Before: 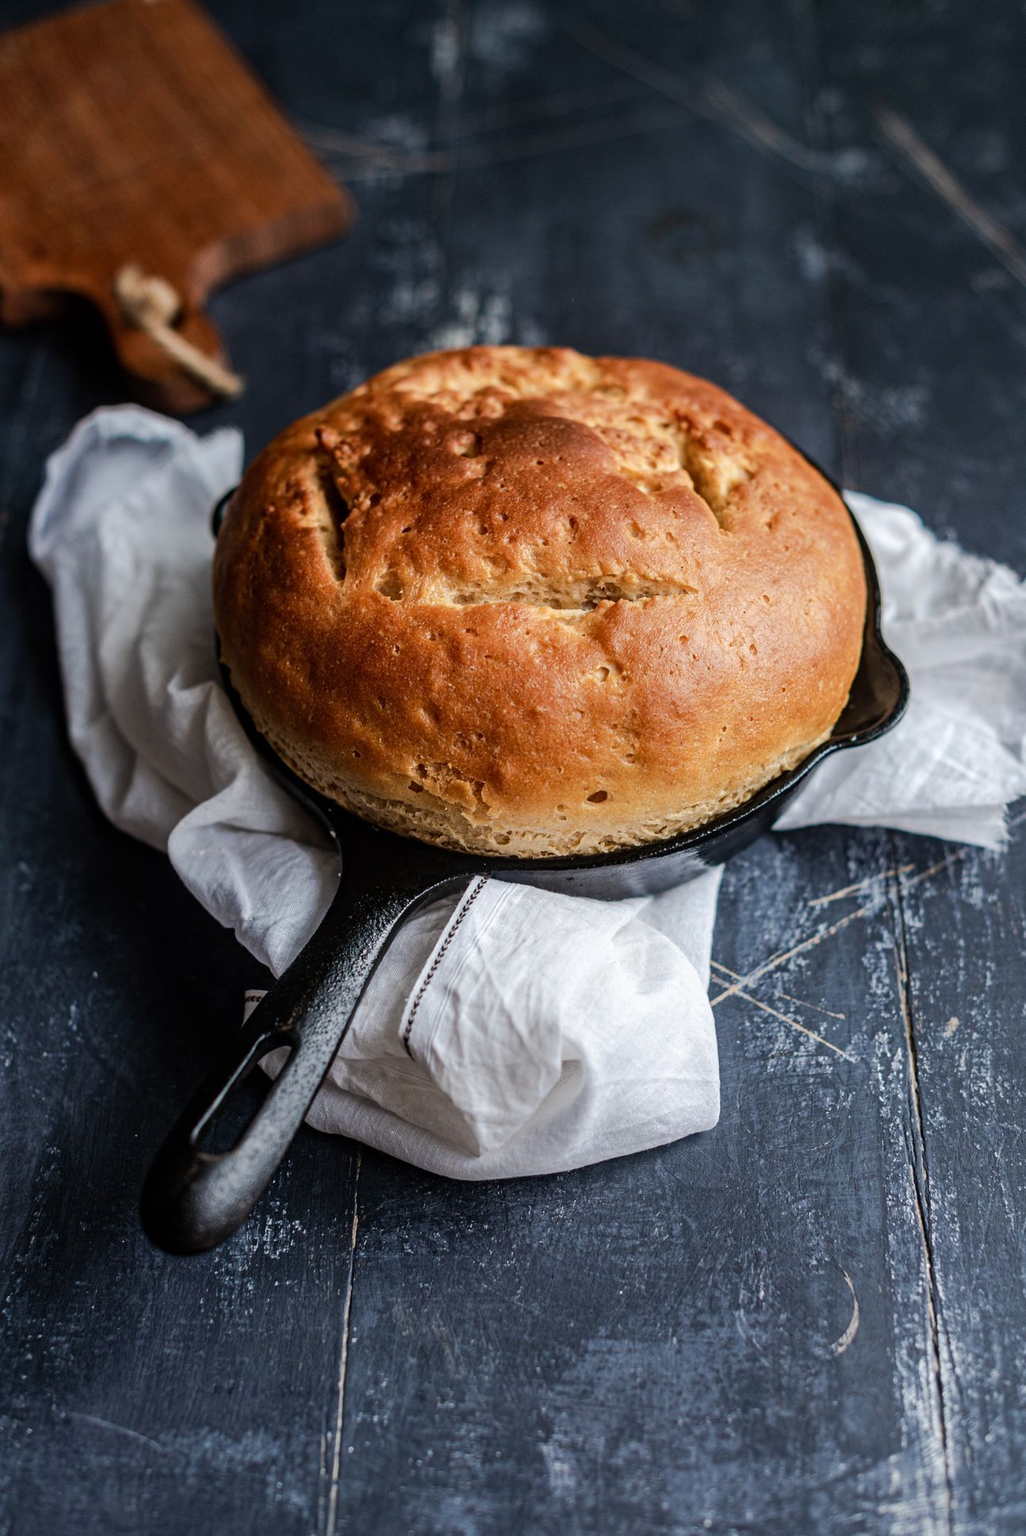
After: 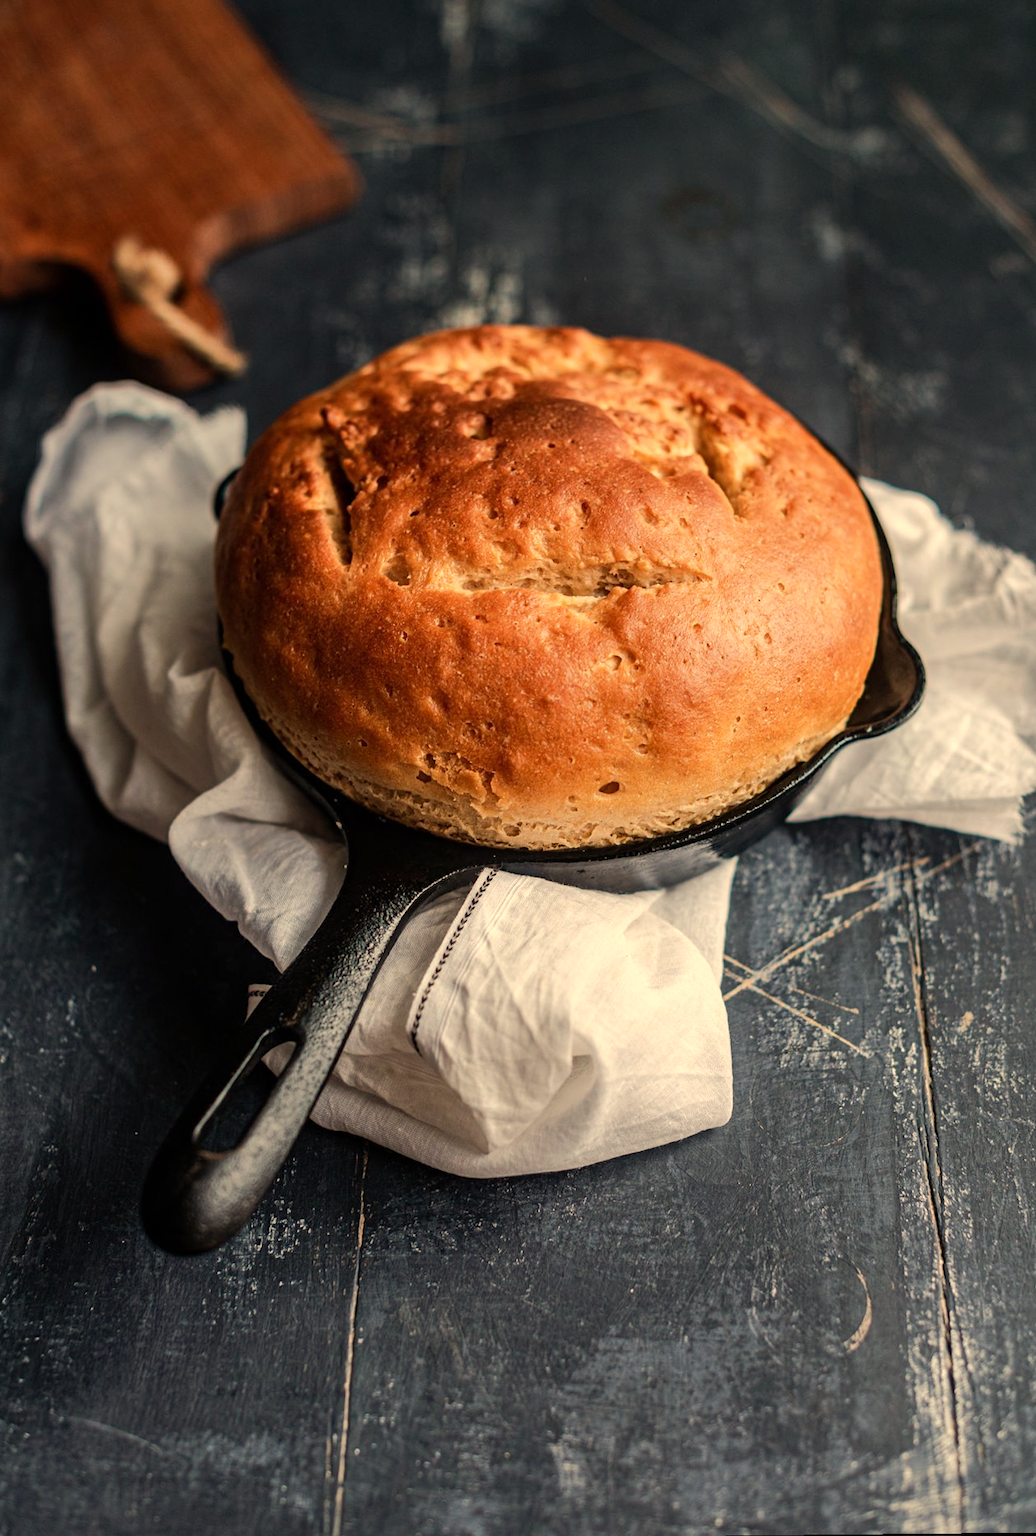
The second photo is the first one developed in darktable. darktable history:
white balance: red 1.138, green 0.996, blue 0.812
rotate and perspective: rotation 0.174°, lens shift (vertical) 0.013, lens shift (horizontal) 0.019, shear 0.001, automatic cropping original format, crop left 0.007, crop right 0.991, crop top 0.016, crop bottom 0.997
crop: top 1.049%, right 0.001%
